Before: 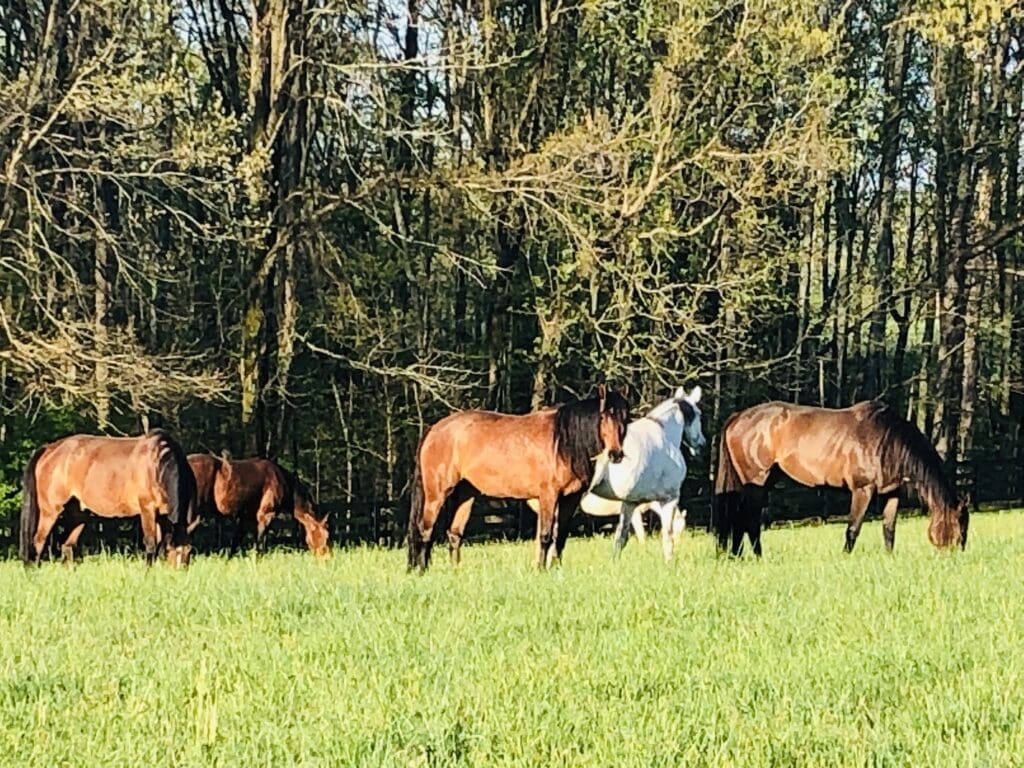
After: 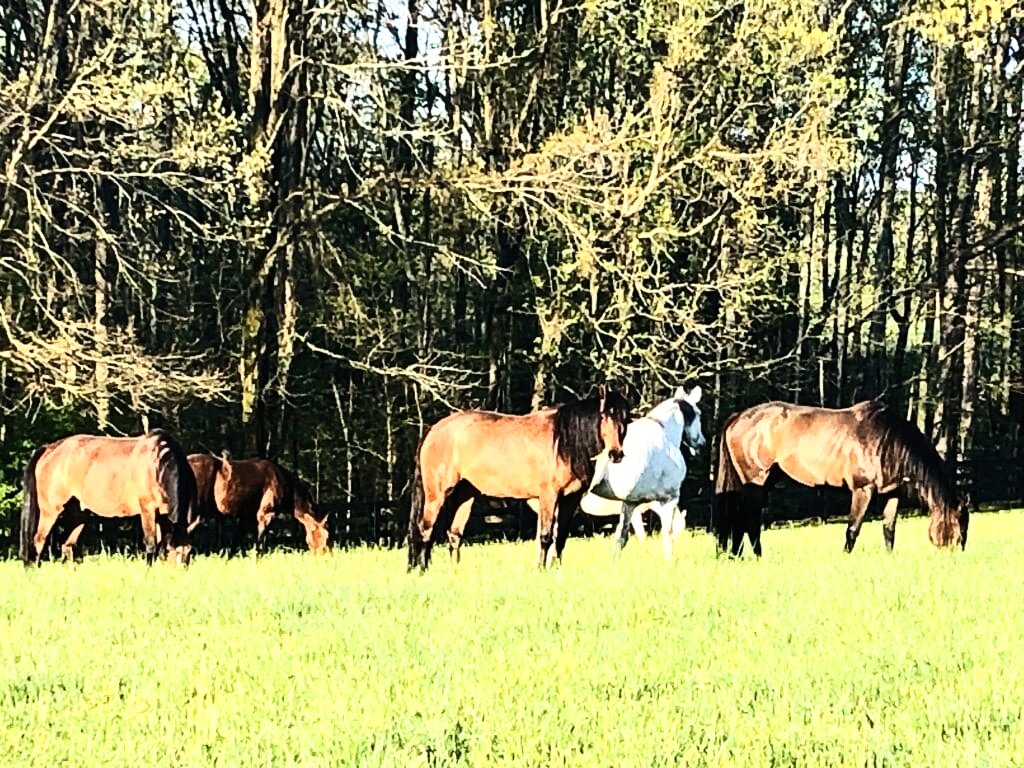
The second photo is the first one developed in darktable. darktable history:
contrast brightness saturation: contrast 0.236, brightness 0.087
tone equalizer: -8 EV -0.719 EV, -7 EV -0.708 EV, -6 EV -0.623 EV, -5 EV -0.414 EV, -3 EV 0.401 EV, -2 EV 0.6 EV, -1 EV 0.684 EV, +0 EV 0.728 EV, edges refinement/feathering 500, mask exposure compensation -1.57 EV, preserve details no
